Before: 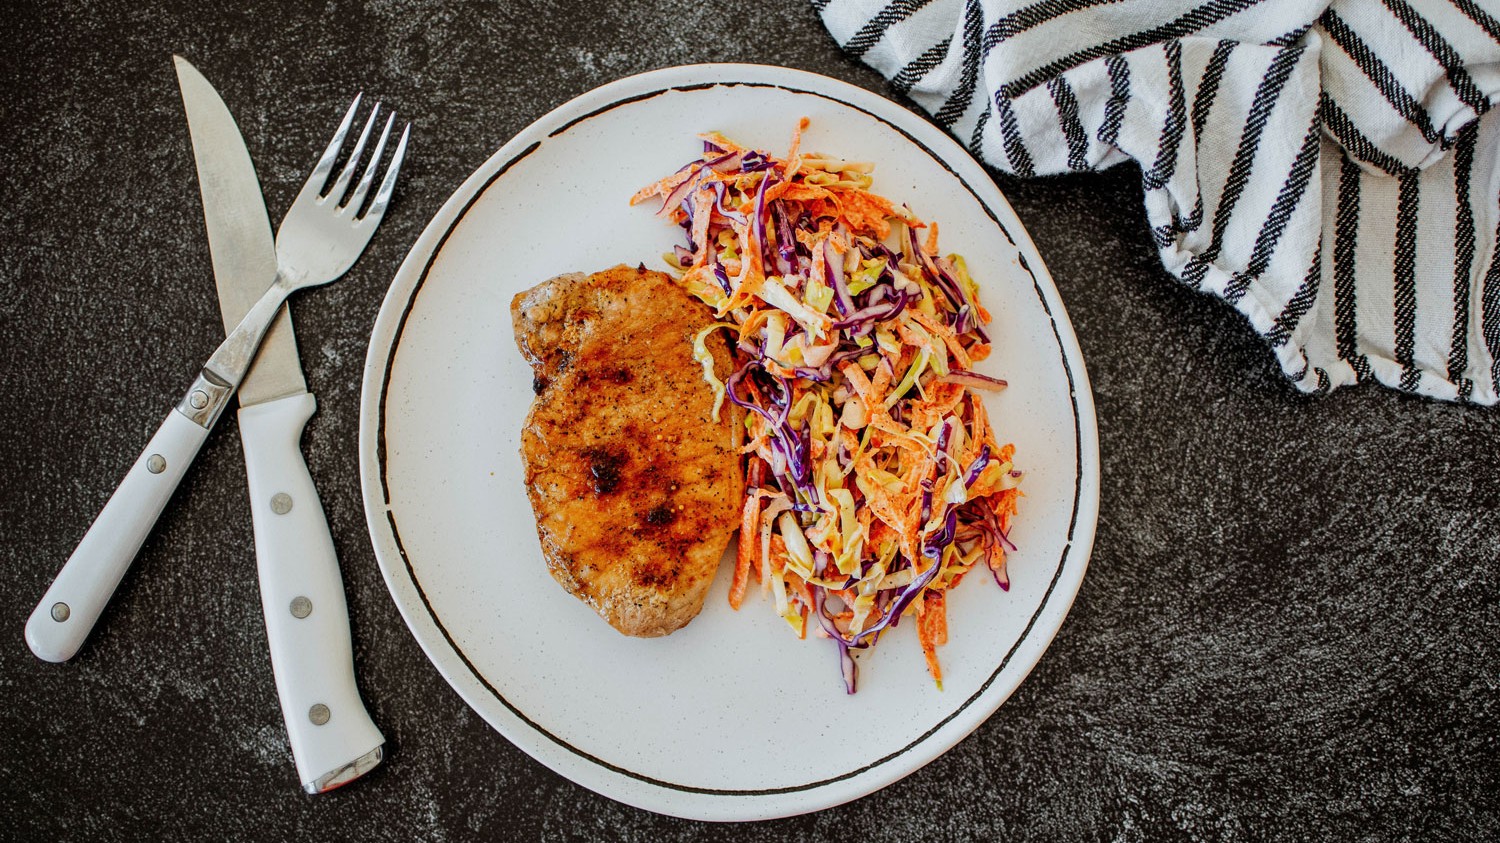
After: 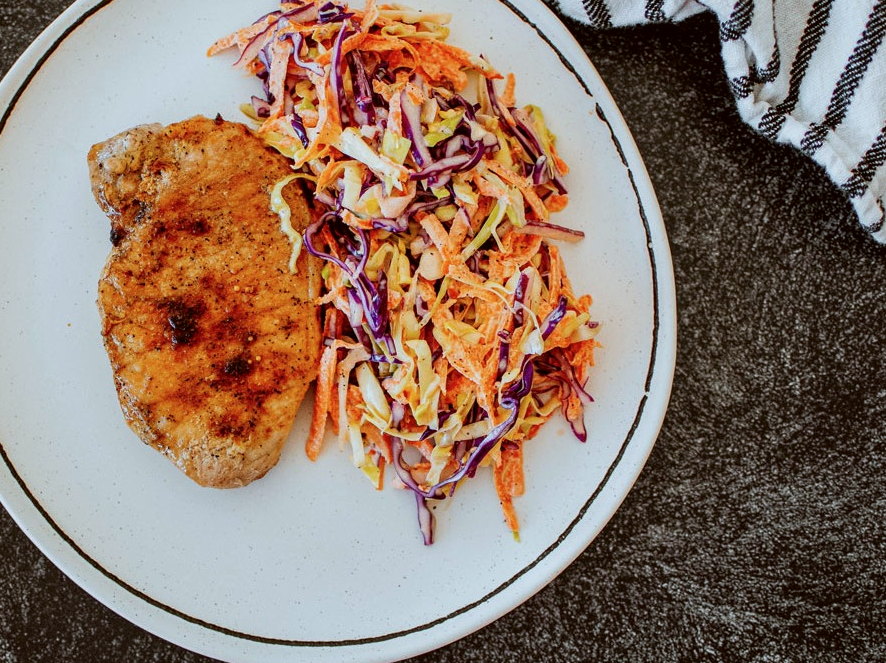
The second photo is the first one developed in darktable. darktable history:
crop and rotate: left 28.256%, top 17.734%, right 12.656%, bottom 3.573%
color correction: highlights a* -3.28, highlights b* -6.24, shadows a* 3.1, shadows b* 5.19
contrast brightness saturation: contrast 0.01, saturation -0.05
